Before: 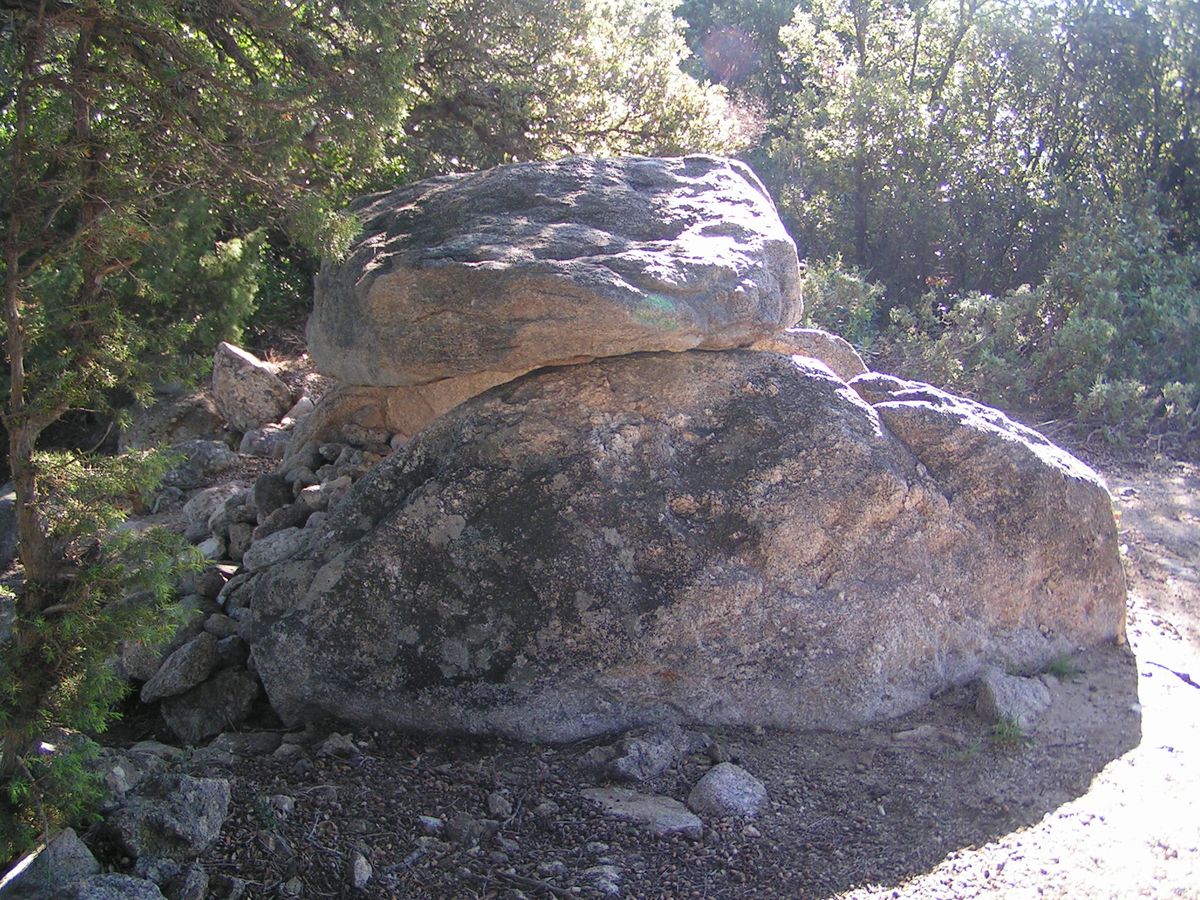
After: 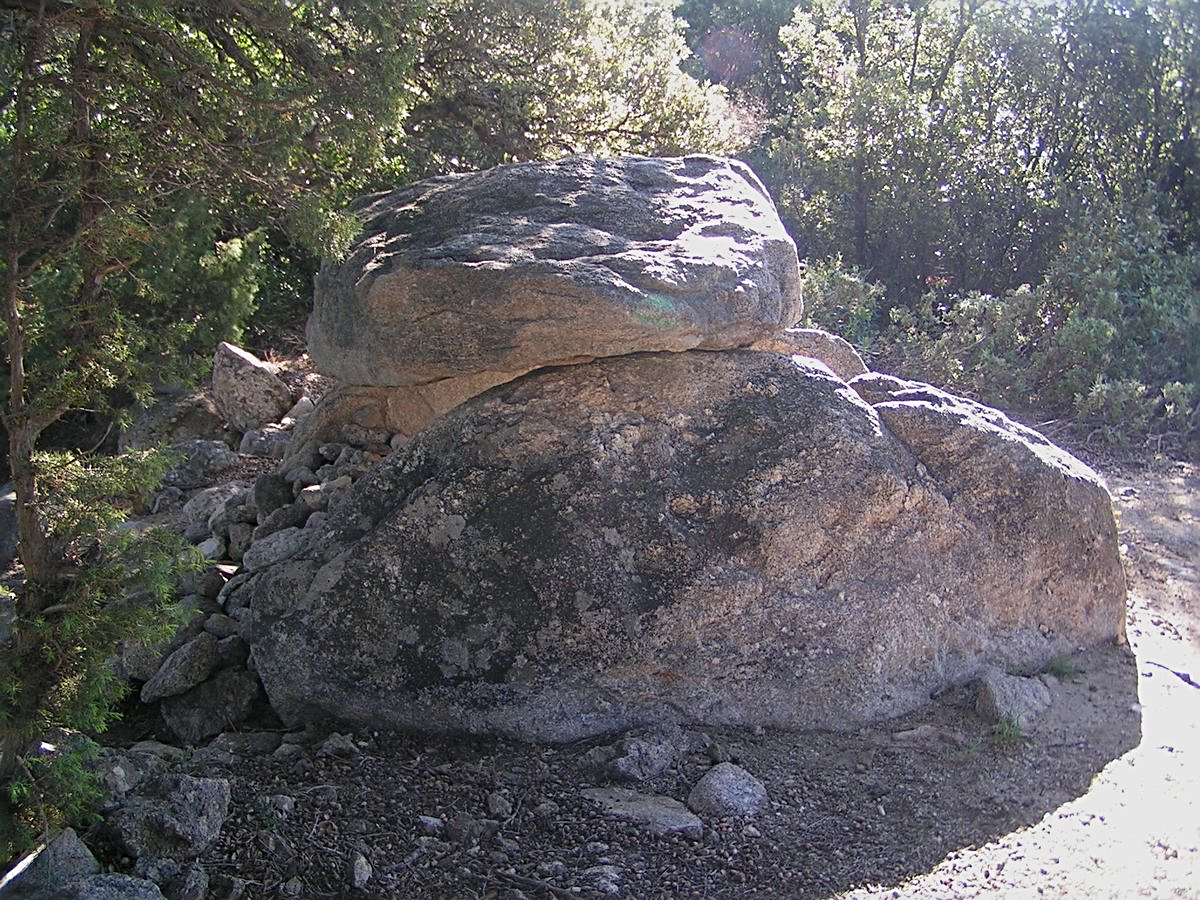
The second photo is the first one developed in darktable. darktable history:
sharpen: radius 2.767
exposure: exposure -0.293 EV, compensate highlight preservation false
